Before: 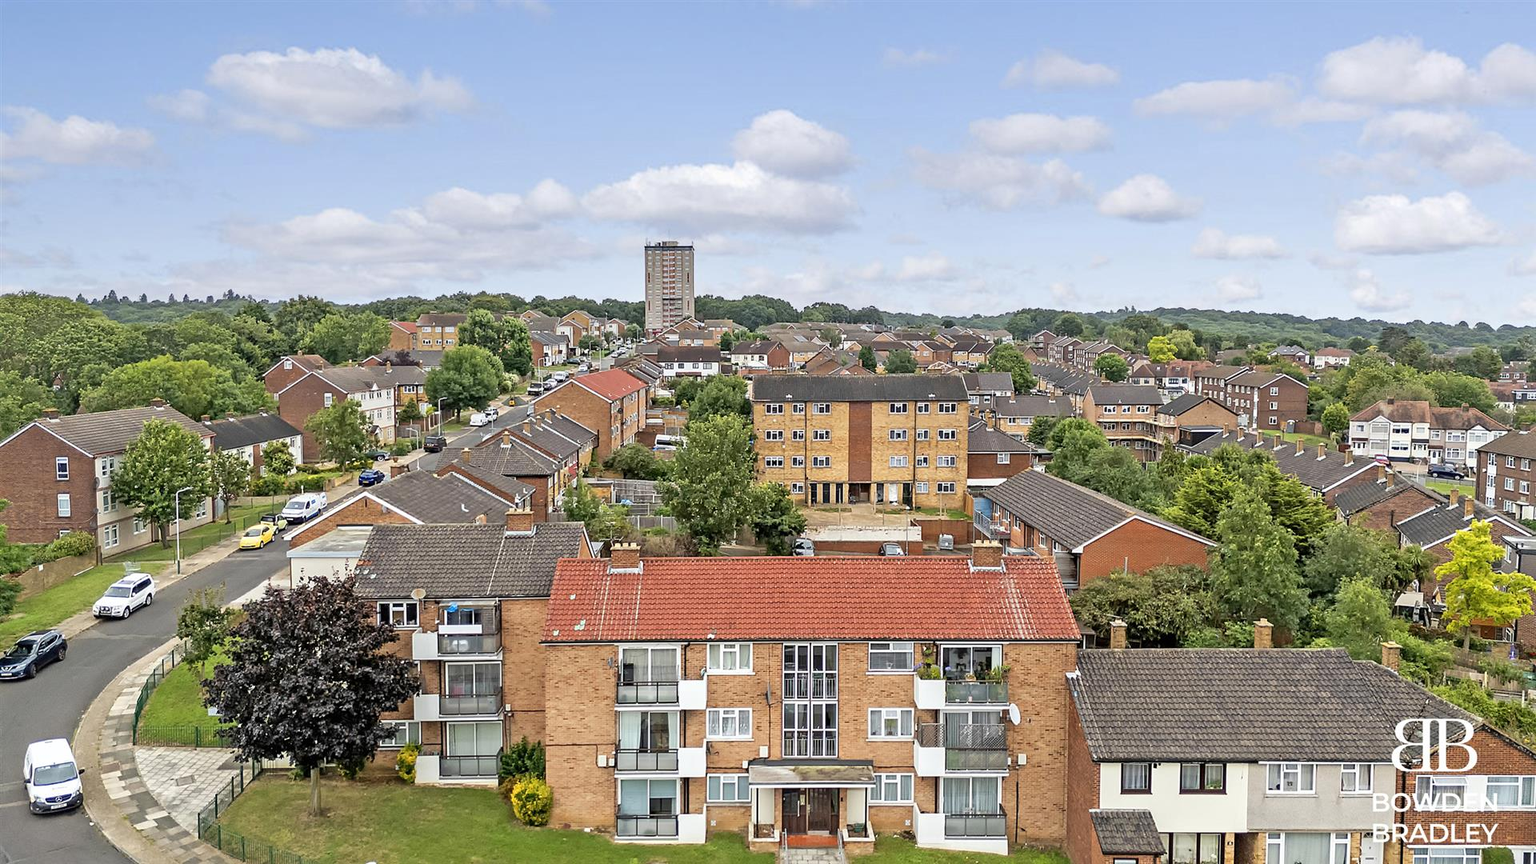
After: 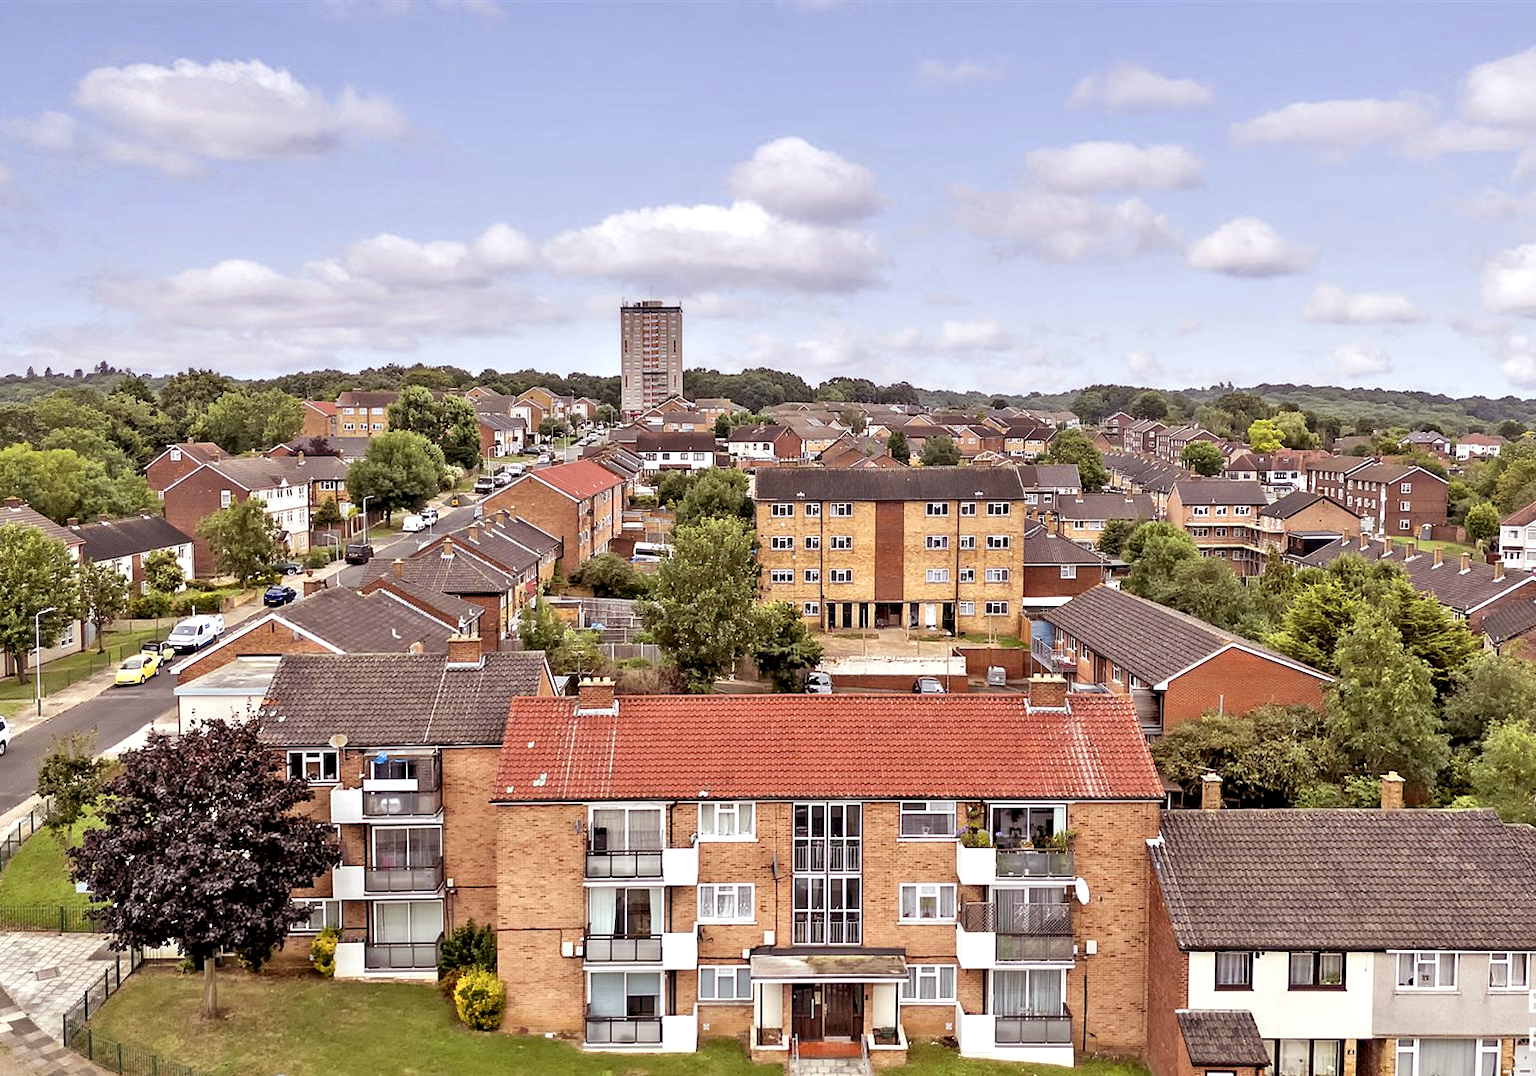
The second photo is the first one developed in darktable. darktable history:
local contrast: highlights 100%, shadows 100%, detail 120%, midtone range 0.2
crop and rotate: left 9.597%, right 10.195%
rgb levels: mode RGB, independent channels, levels [[0, 0.474, 1], [0, 0.5, 1], [0, 0.5, 1]]
contrast equalizer: y [[0.514, 0.573, 0.581, 0.508, 0.5, 0.5], [0.5 ×6], [0.5 ×6], [0 ×6], [0 ×6]]
